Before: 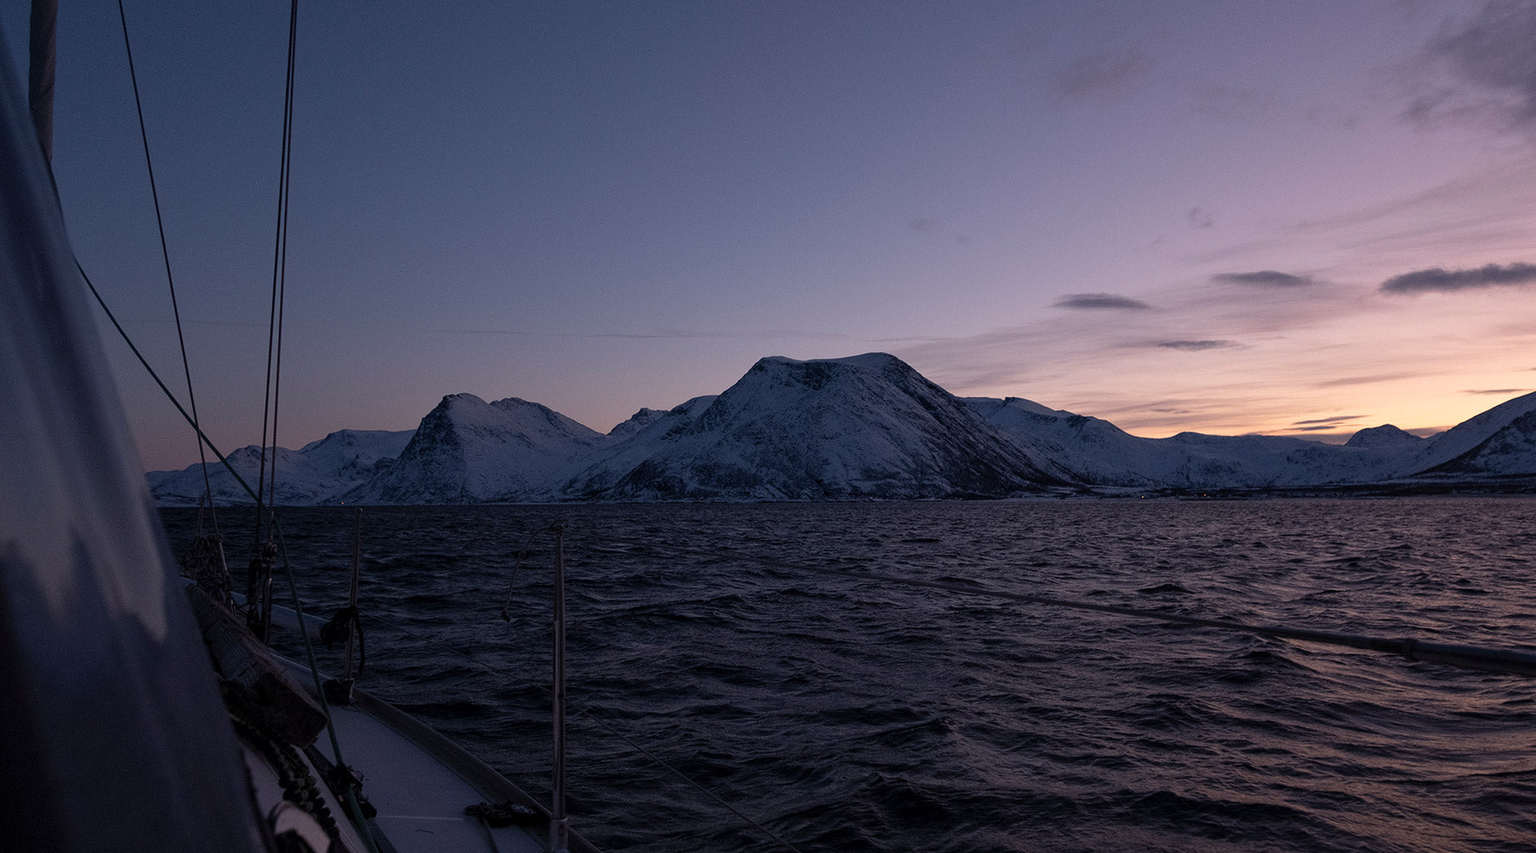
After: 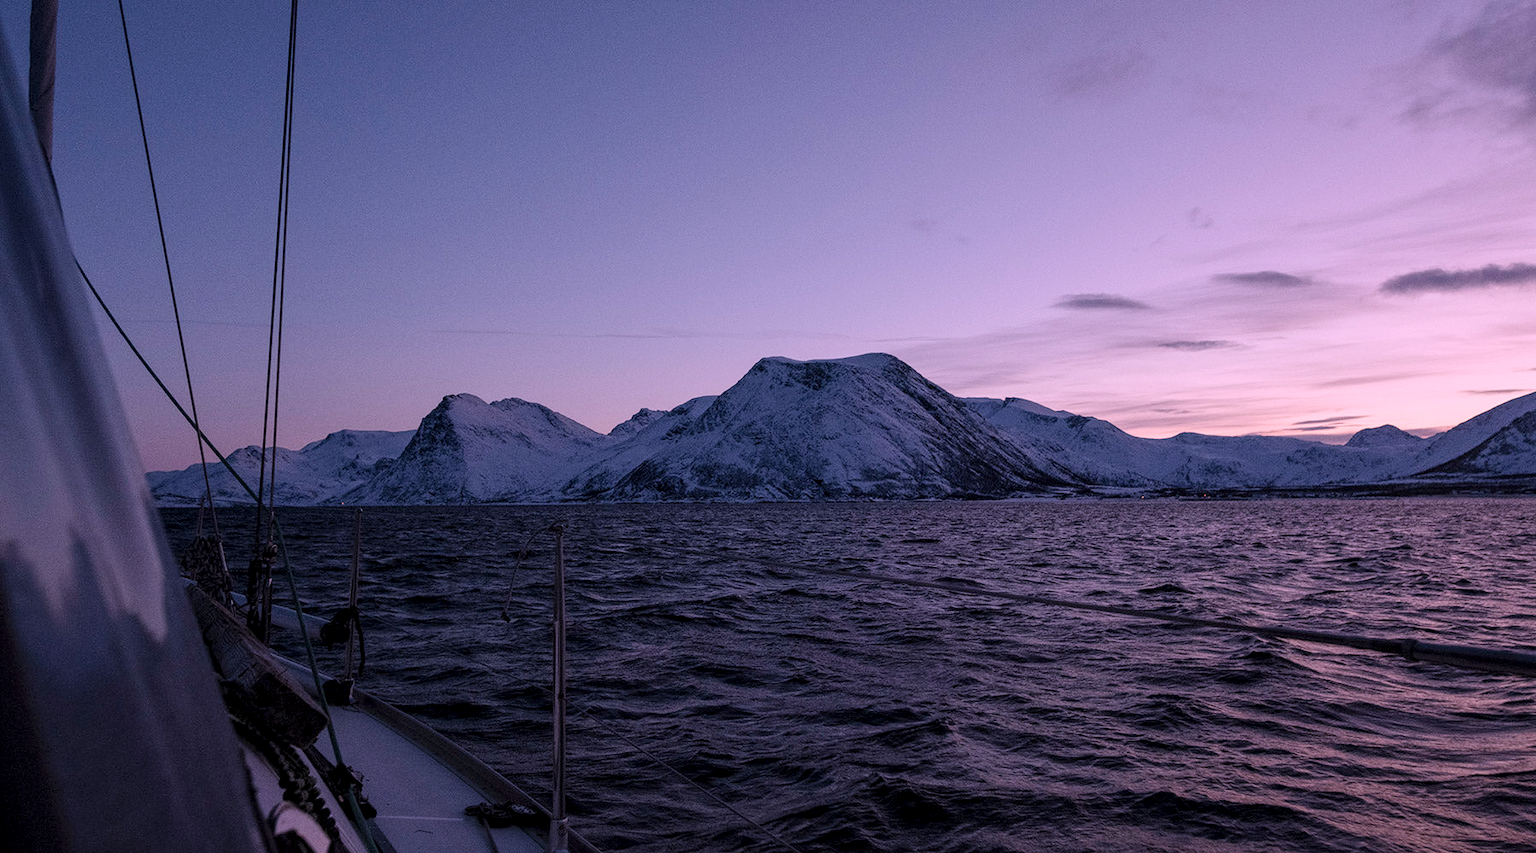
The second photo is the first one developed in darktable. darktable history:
color correction: highlights a* 15.88, highlights b* -20.32
base curve: curves: ch0 [(0, 0) (0.158, 0.273) (0.879, 0.895) (1, 1)], preserve colors none
local contrast: on, module defaults
